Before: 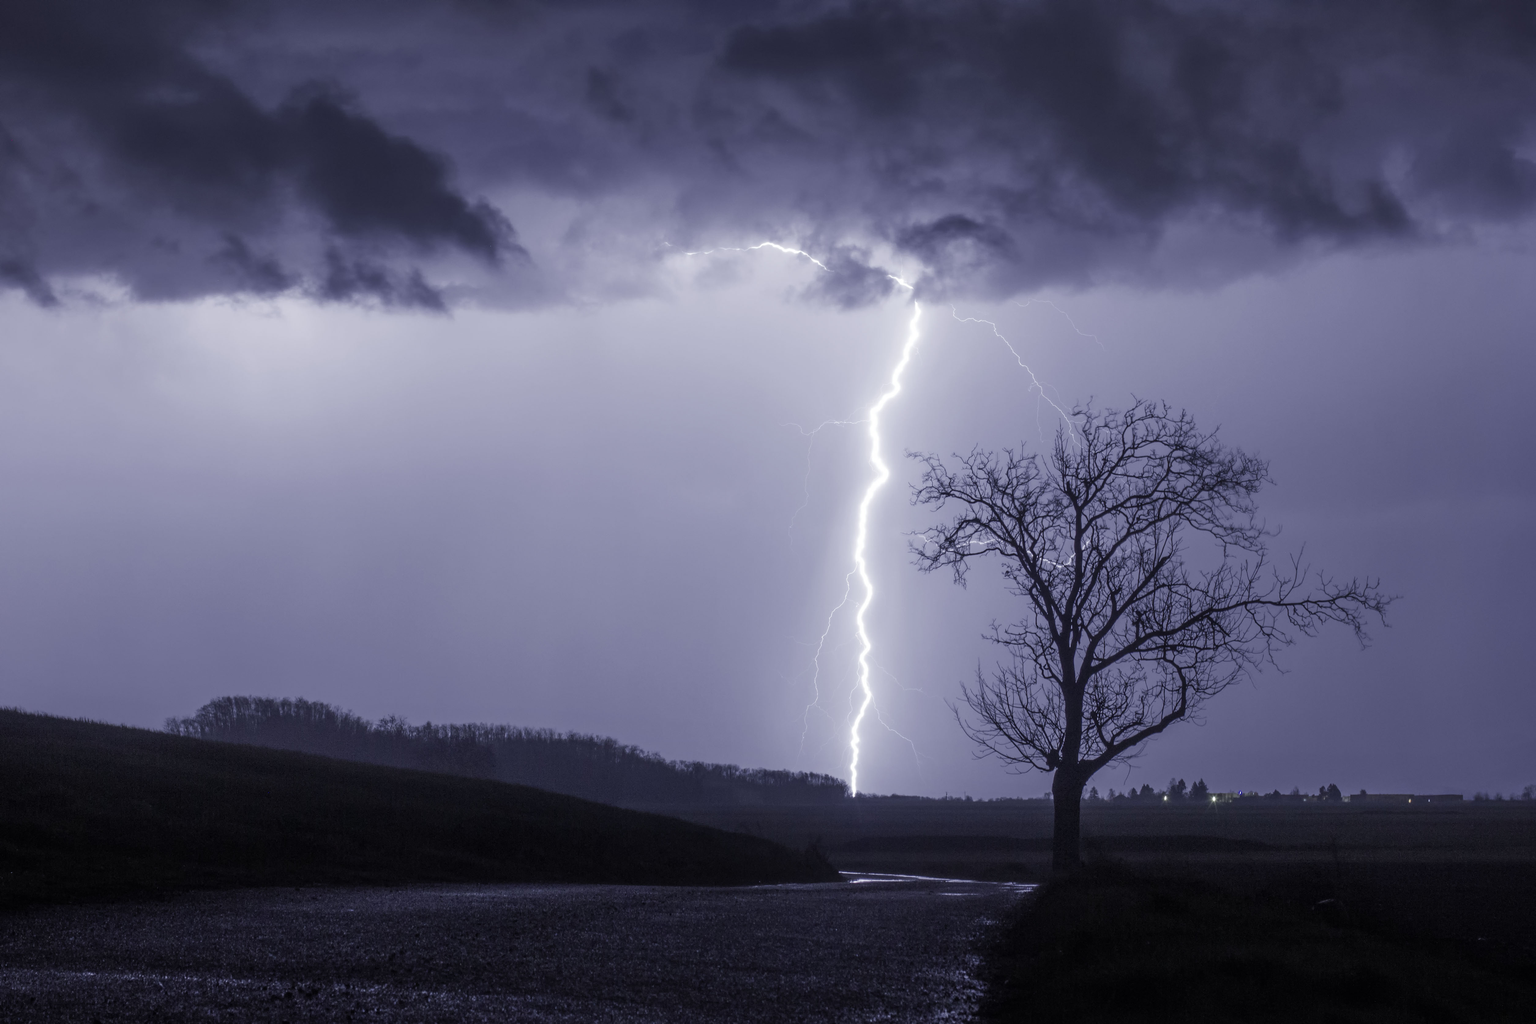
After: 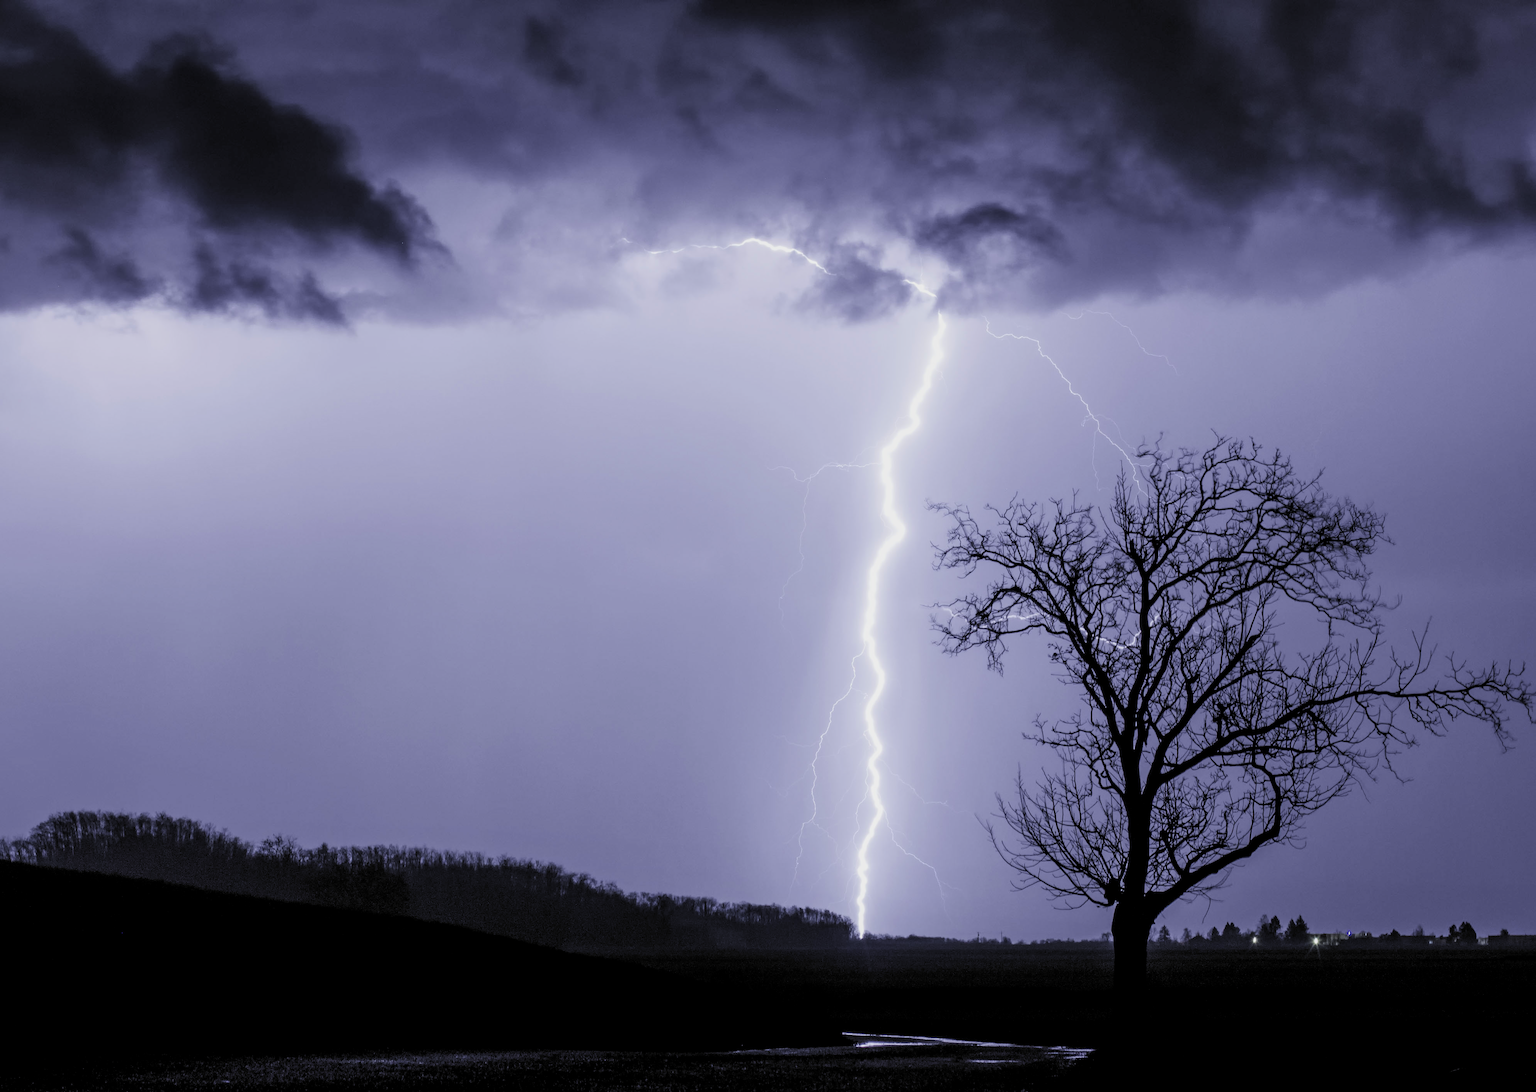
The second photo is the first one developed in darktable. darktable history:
crop: left 11.208%, top 5.282%, right 9.597%, bottom 10.196%
local contrast: highlights 103%, shadows 102%, detail 119%, midtone range 0.2
filmic rgb: black relative exposure -5.02 EV, white relative exposure 3.99 EV, threshold 5.98 EV, hardness 2.88, contrast 1.299, highlights saturation mix -29.46%, color science v6 (2022), enable highlight reconstruction true
velvia: on, module defaults
